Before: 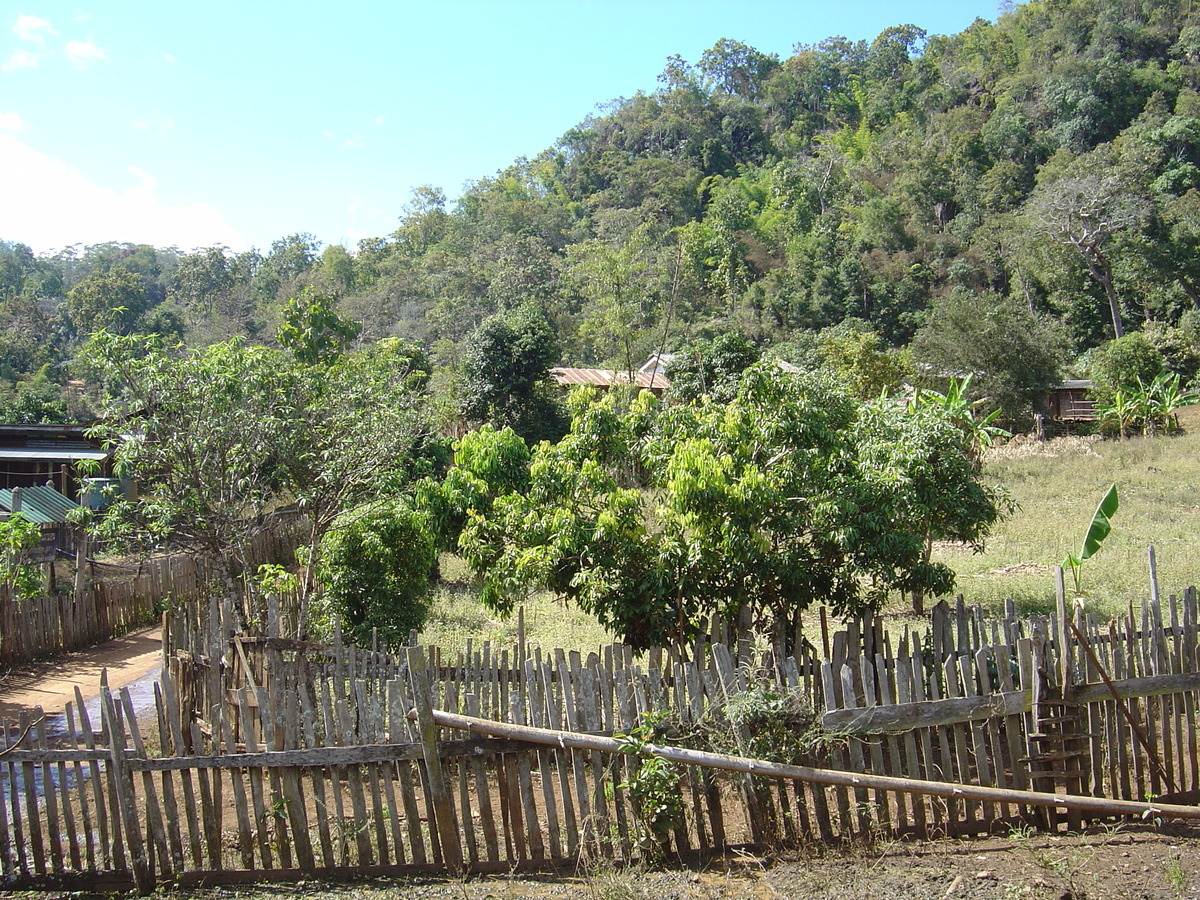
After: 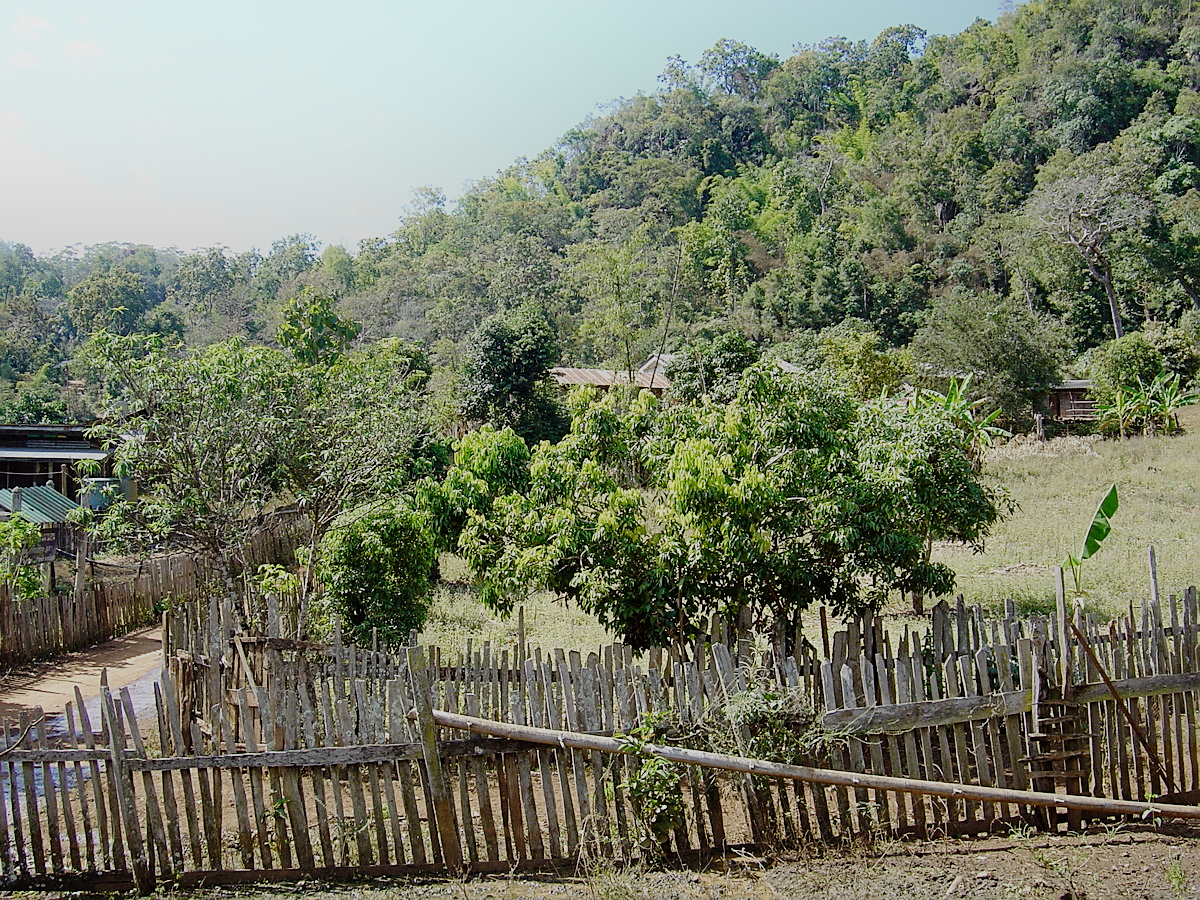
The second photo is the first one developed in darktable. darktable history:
filmic rgb: middle gray luminance 29.85%, black relative exposure -8.91 EV, white relative exposure 6.98 EV, target black luminance 0%, hardness 2.91, latitude 2.52%, contrast 0.96, highlights saturation mix 5.35%, shadows ↔ highlights balance 11.86%, preserve chrominance no, color science v4 (2020), type of noise poissonian
shadows and highlights: highlights 71.99, soften with gaussian
sharpen: on, module defaults
